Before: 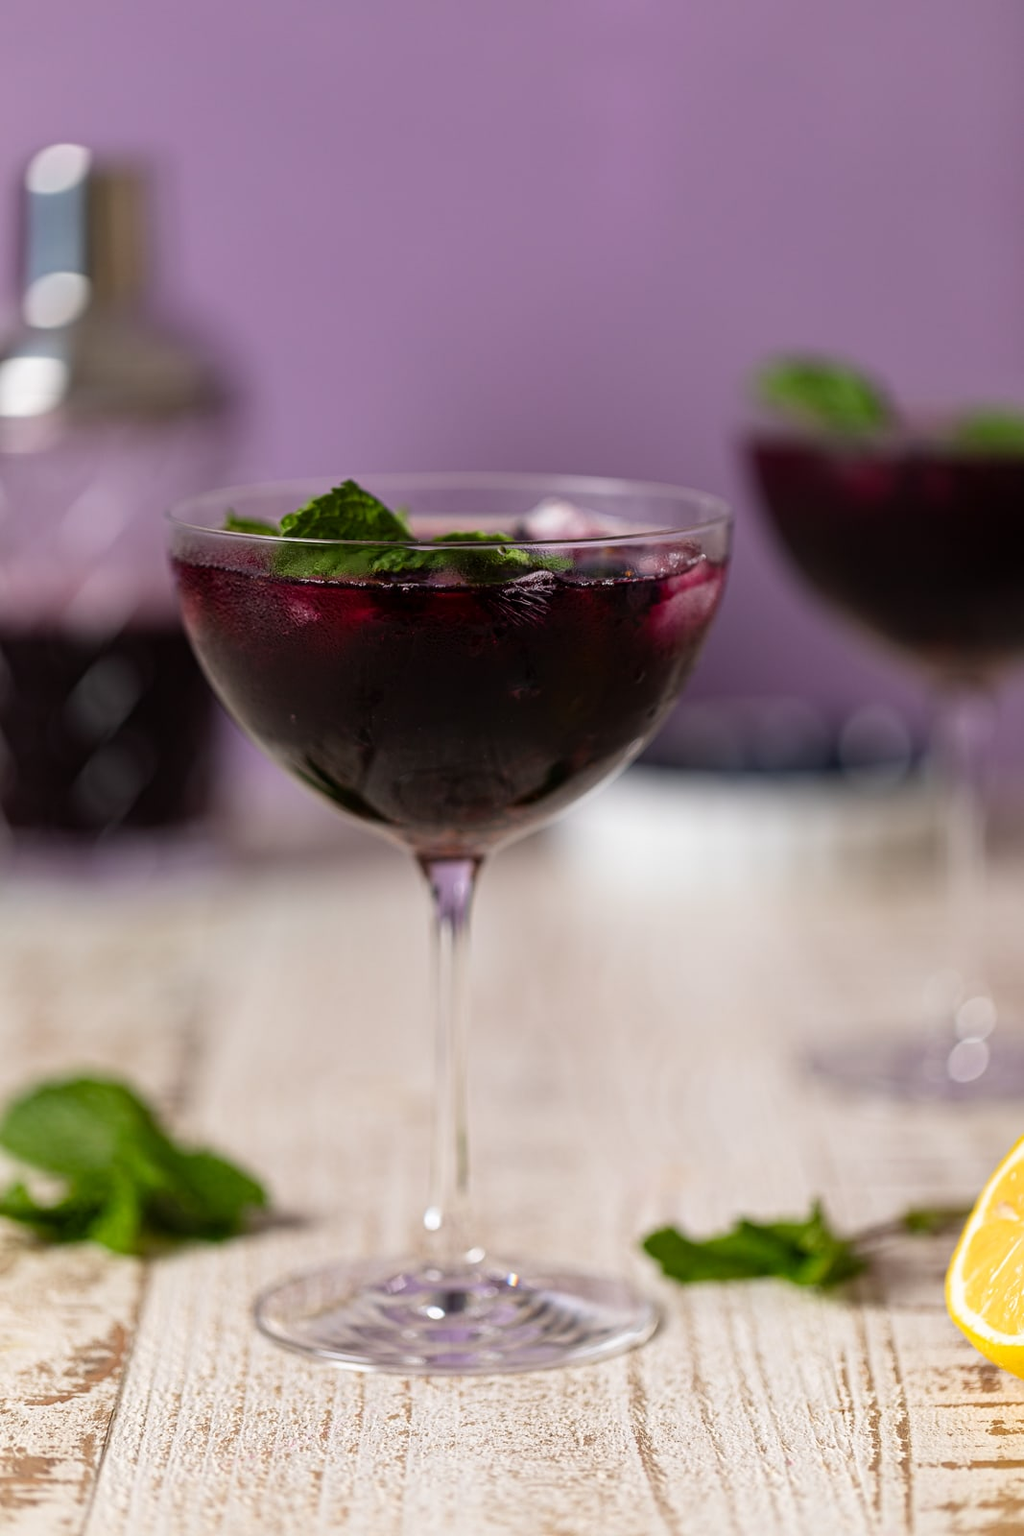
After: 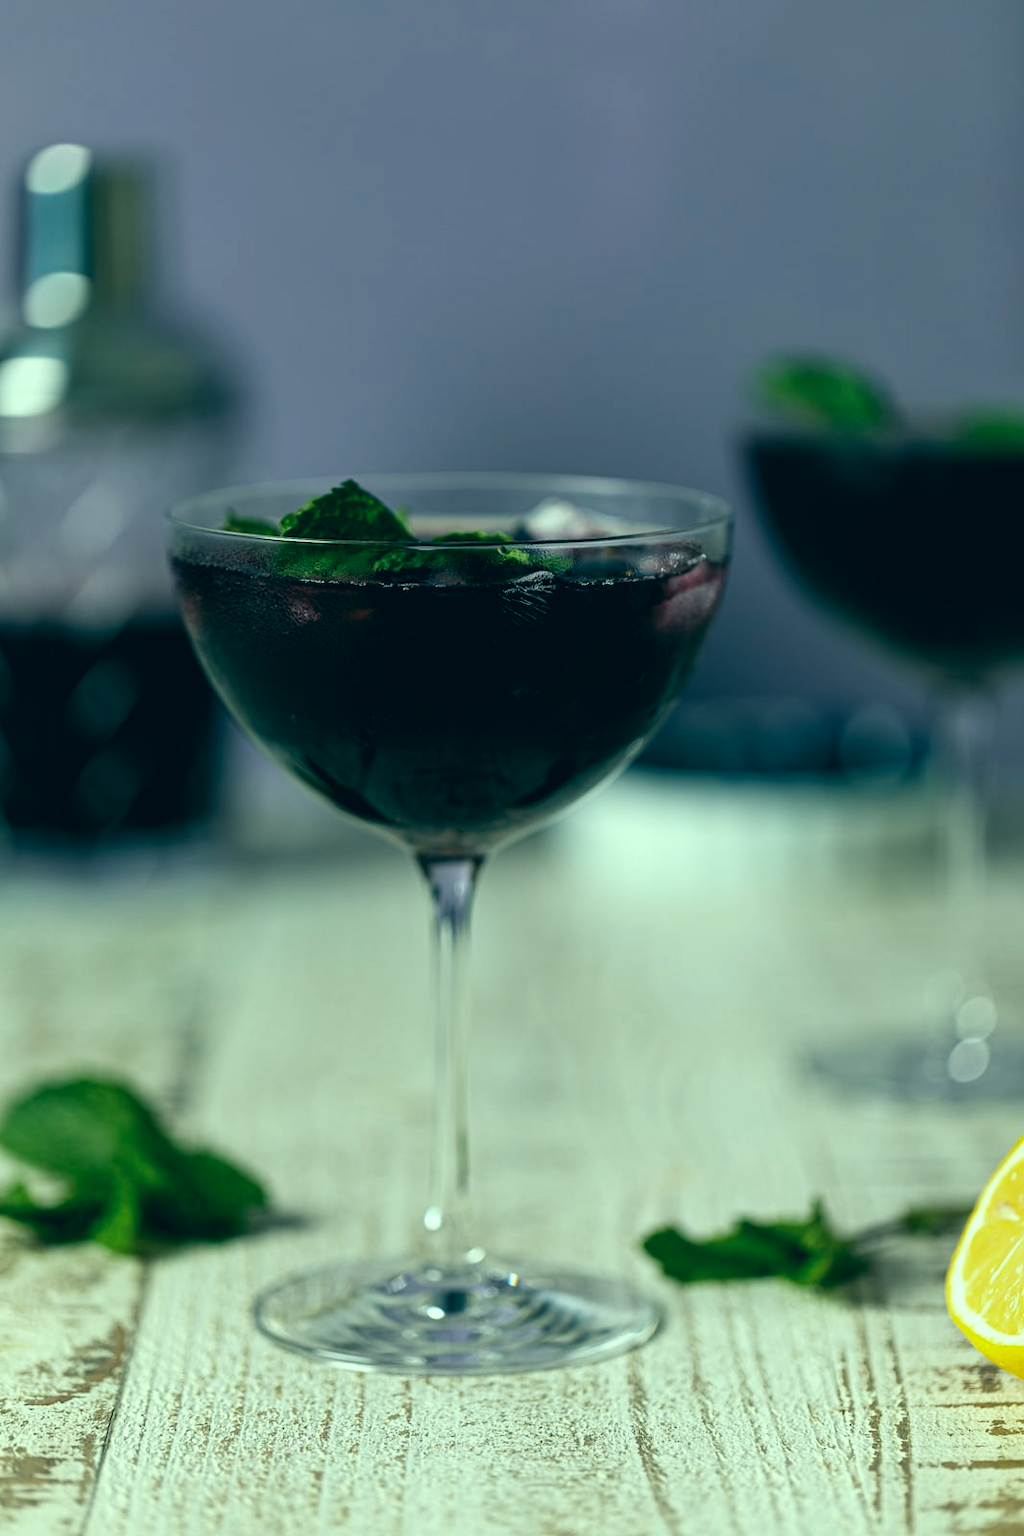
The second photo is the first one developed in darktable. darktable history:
levels: levels [0.029, 0.545, 0.971]
contrast brightness saturation: saturation -0.023
color correction: highlights a* -19.44, highlights b* 9.8, shadows a* -20.71, shadows b* -11.53
